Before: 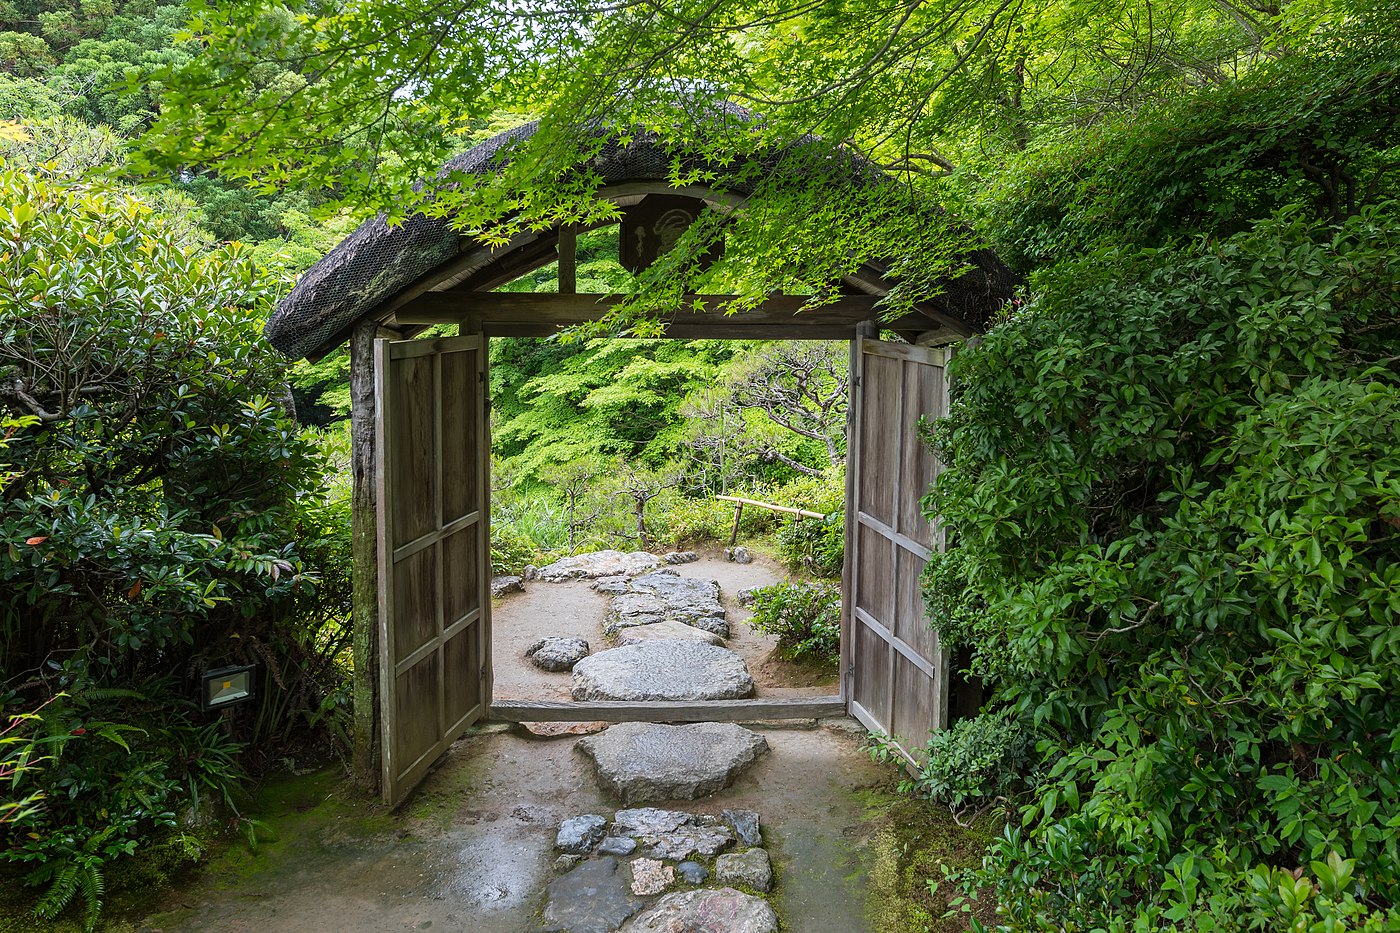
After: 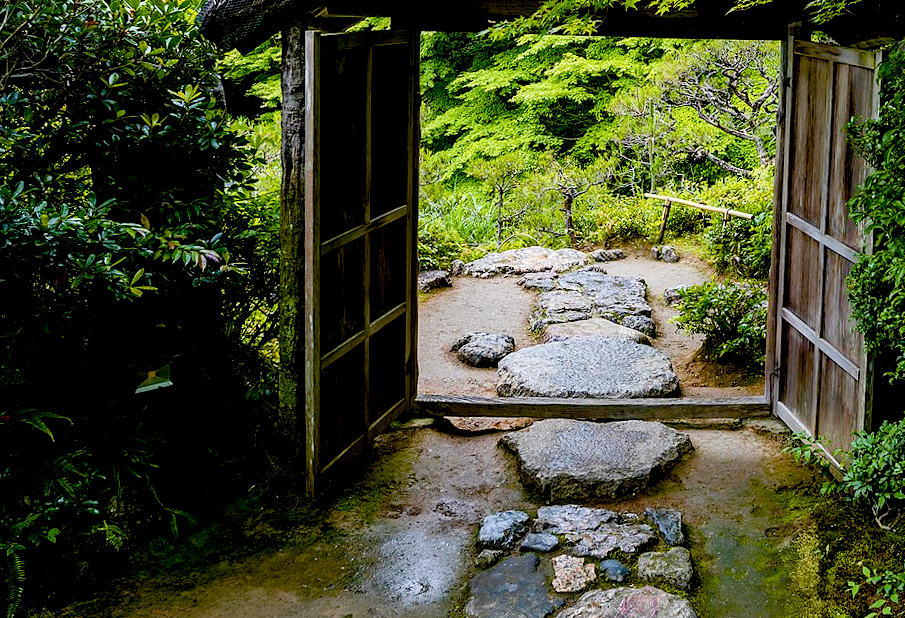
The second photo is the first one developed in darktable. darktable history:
crop and rotate: angle -1.04°, left 3.919%, top 31.9%, right 29.651%
contrast brightness saturation: contrast 0.111, saturation -0.176
haze removal: compatibility mode true, adaptive false
tone equalizer: on, module defaults
exposure: black level correction 0.047, exposure 0.012 EV, compensate highlight preservation false
color balance rgb: shadows lift › hue 87.07°, perceptual saturation grading › global saturation 20%, perceptual saturation grading › highlights -25.475%, perceptual saturation grading › shadows 50.541%, global vibrance 45.125%
